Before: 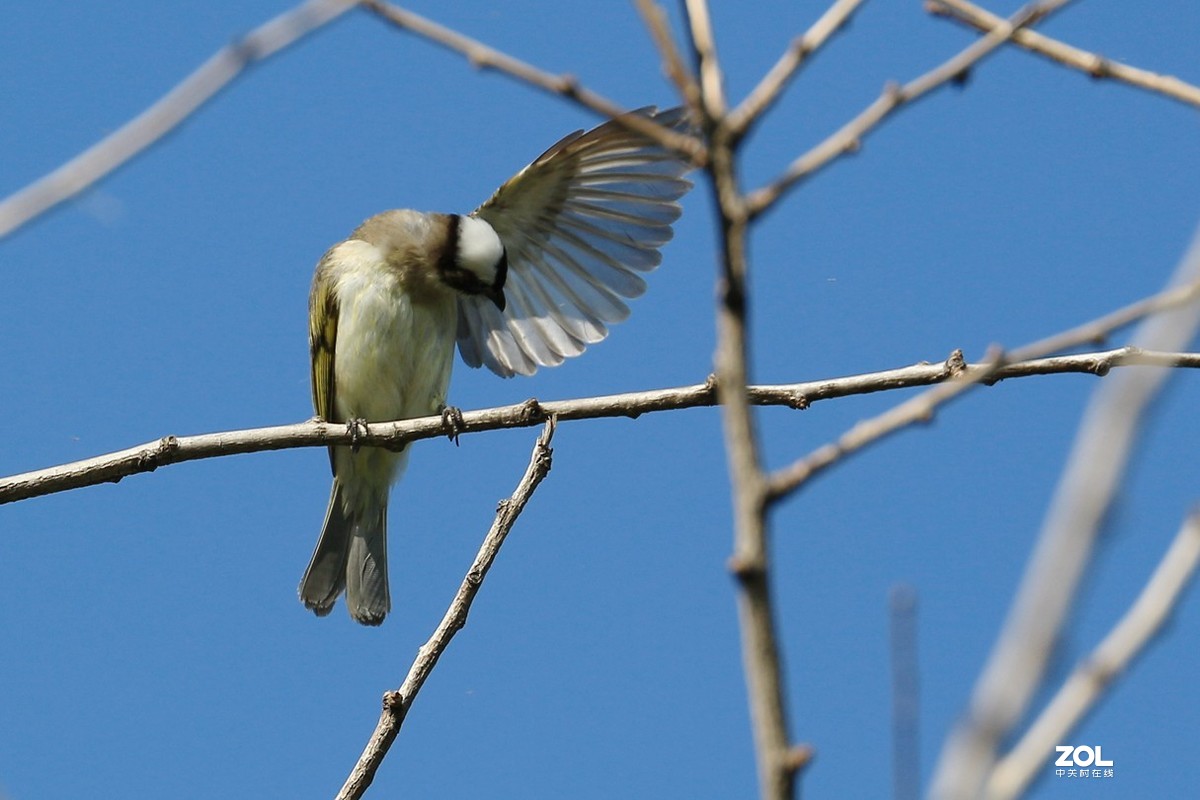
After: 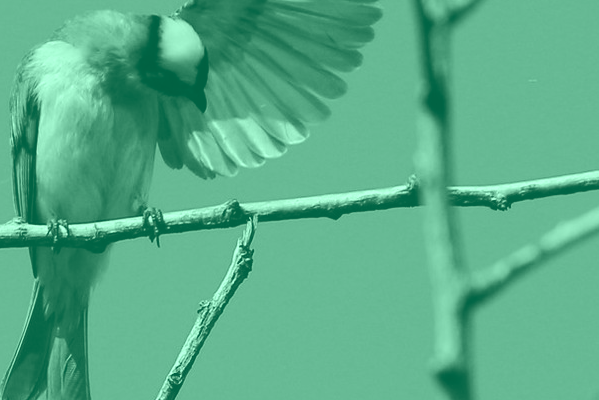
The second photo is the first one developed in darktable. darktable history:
white balance: emerald 1
crop: left 25%, top 25%, right 25%, bottom 25%
colorize: hue 147.6°, saturation 65%, lightness 21.64%
tone equalizer: -8 EV -1.08 EV, -7 EV -1.01 EV, -6 EV -0.867 EV, -5 EV -0.578 EV, -3 EV 0.578 EV, -2 EV 0.867 EV, -1 EV 1.01 EV, +0 EV 1.08 EV, edges refinement/feathering 500, mask exposure compensation -1.57 EV, preserve details no
